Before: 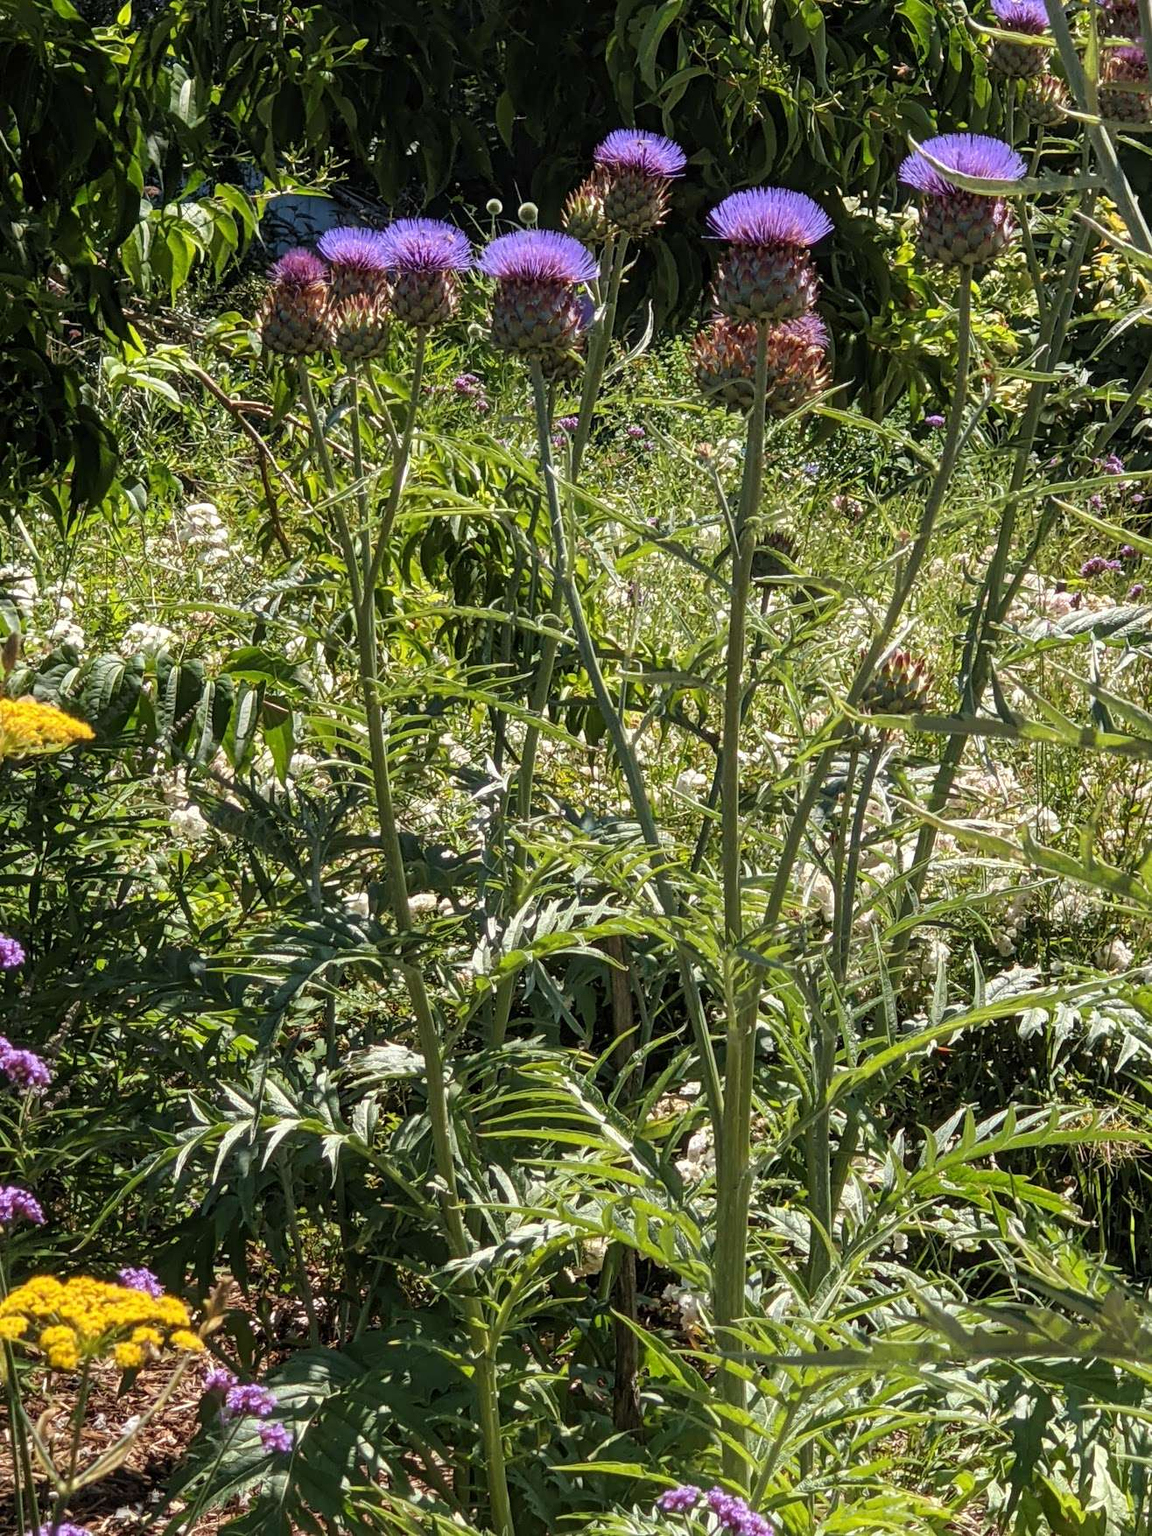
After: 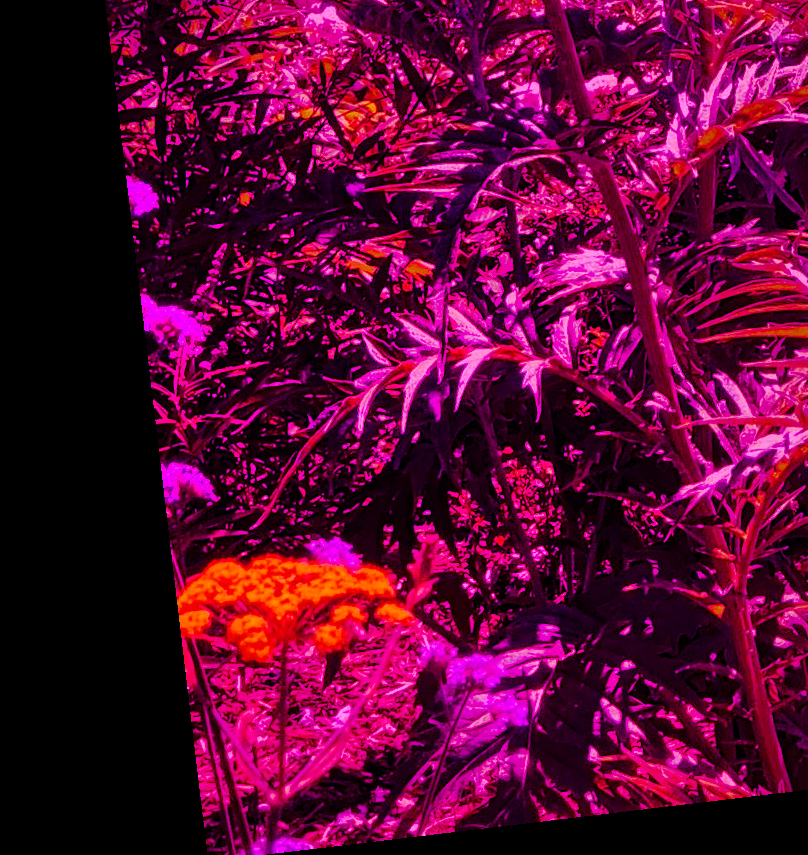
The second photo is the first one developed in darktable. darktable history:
white balance: red 1.188, blue 1.11
crop and rotate: top 54.778%, right 46.61%, bottom 0.159%
color balance rgb: linear chroma grading › shadows -2.2%, linear chroma grading › highlights -15%, linear chroma grading › global chroma -10%, linear chroma grading › mid-tones -10%, perceptual saturation grading › global saturation 45%, perceptual saturation grading › highlights -50%, perceptual saturation grading › shadows 30%, perceptual brilliance grading › global brilliance 18%, global vibrance 45%
exposure: black level correction 0, exposure -0.766 EV, compensate highlight preservation false
color balance: mode lift, gamma, gain (sRGB), lift [1, 1, 0.101, 1]
rotate and perspective: rotation -6.83°, automatic cropping off
shadows and highlights: shadows 60, highlights -60
